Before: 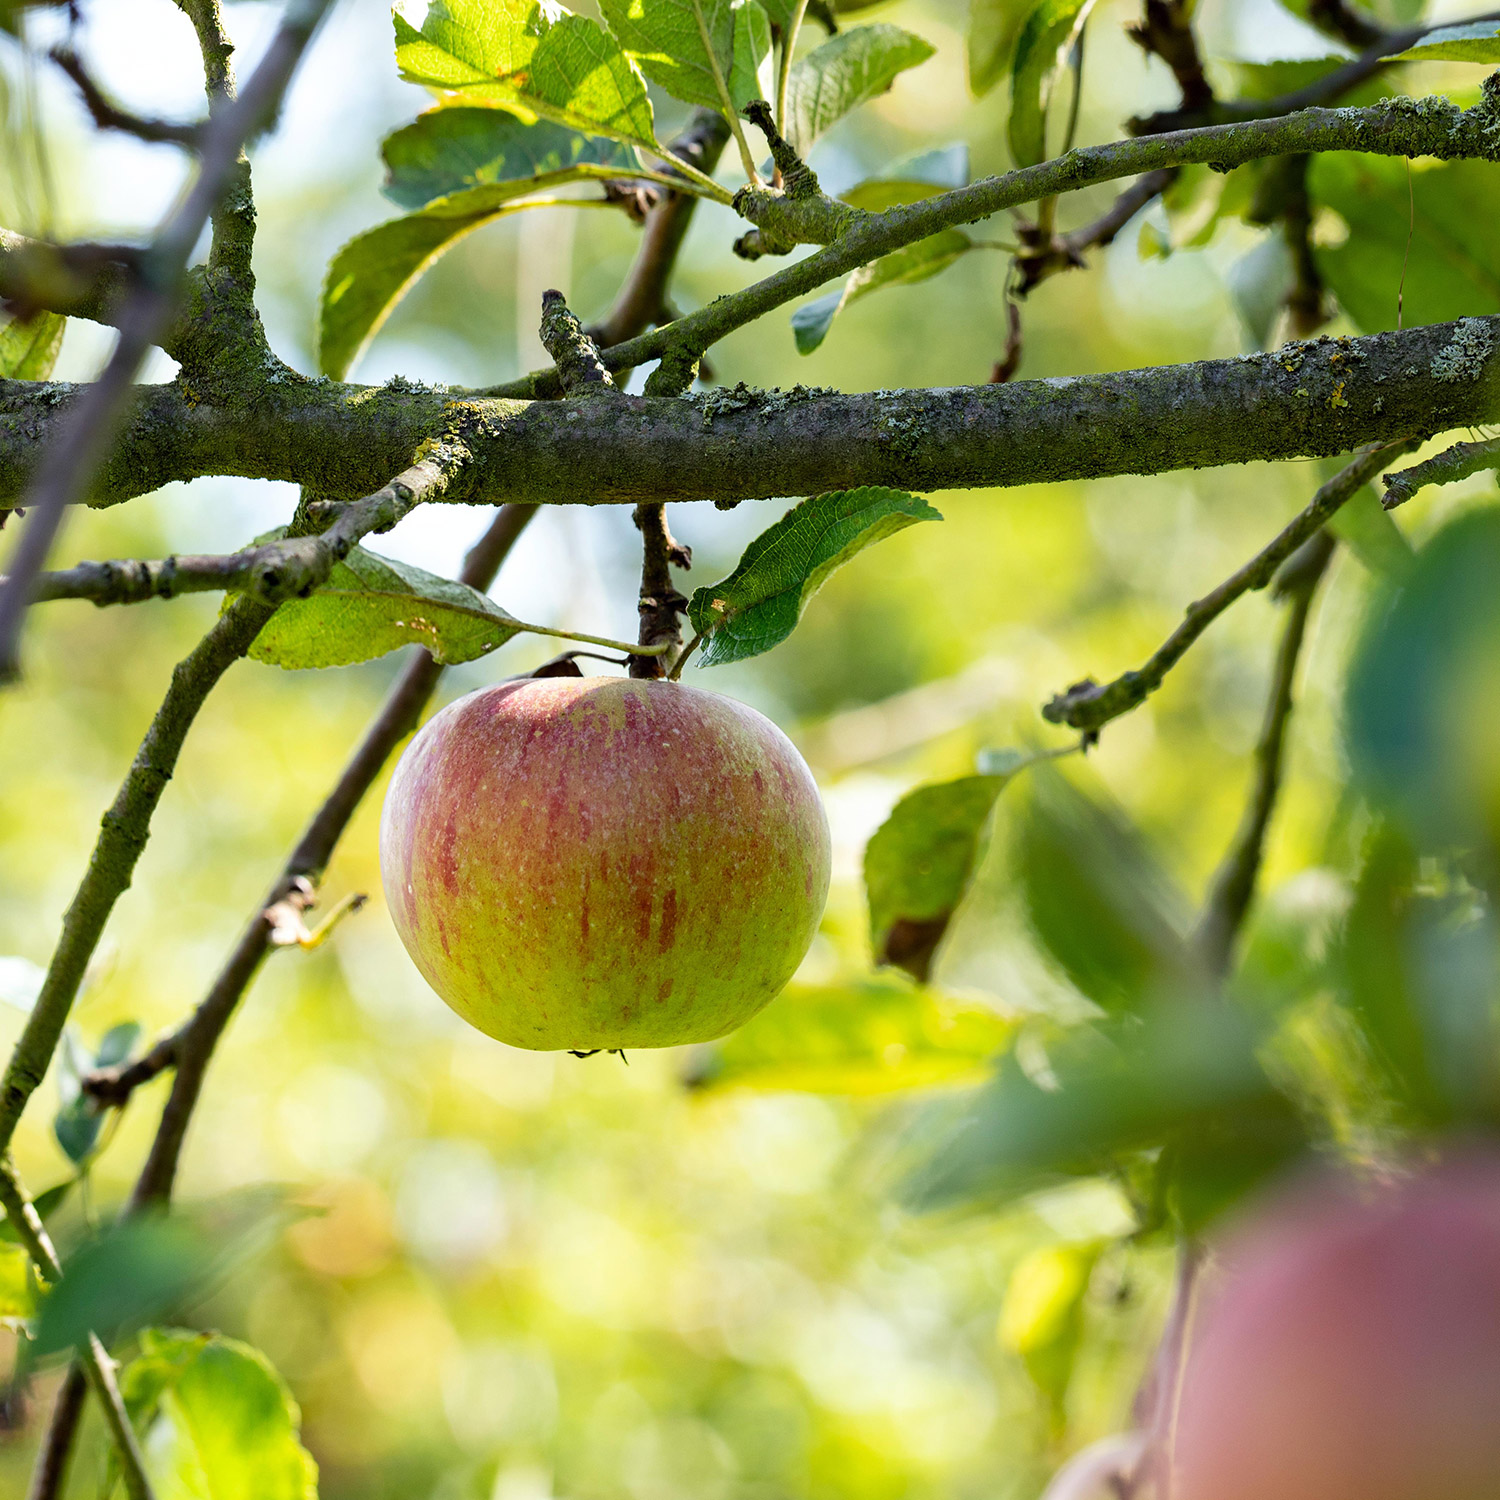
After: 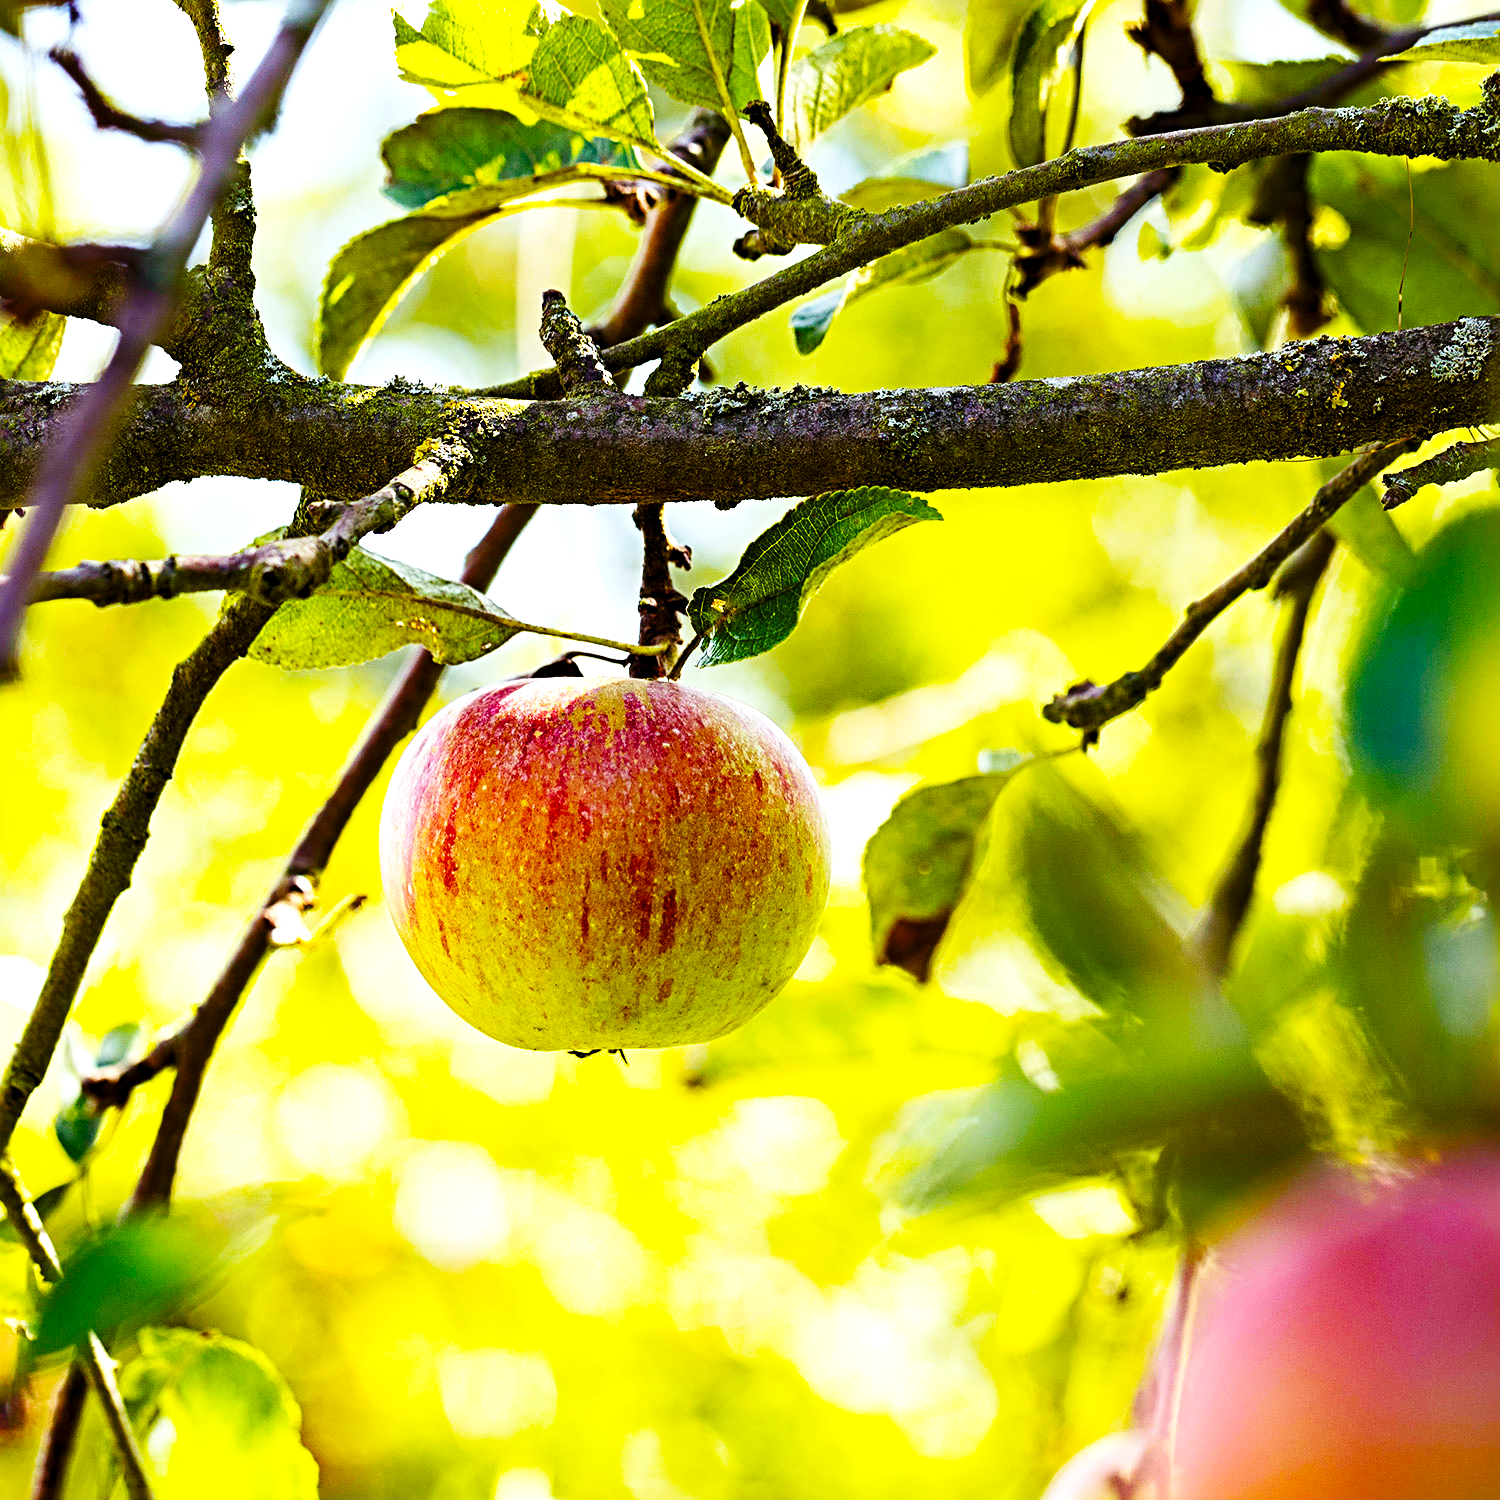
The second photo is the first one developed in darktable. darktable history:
color balance rgb: linear chroma grading › global chroma 9%, perceptual saturation grading › global saturation 36%, perceptual saturation grading › shadows 35%, perceptual brilliance grading › global brilliance 15%, perceptual brilliance grading › shadows -35%, global vibrance 15%
sharpen: radius 4.883
rgb levels: mode RGB, independent channels, levels [[0, 0.474, 1], [0, 0.5, 1], [0, 0.5, 1]]
base curve: curves: ch0 [(0, 0) (0.032, 0.025) (0.121, 0.166) (0.206, 0.329) (0.605, 0.79) (1, 1)], preserve colors none
